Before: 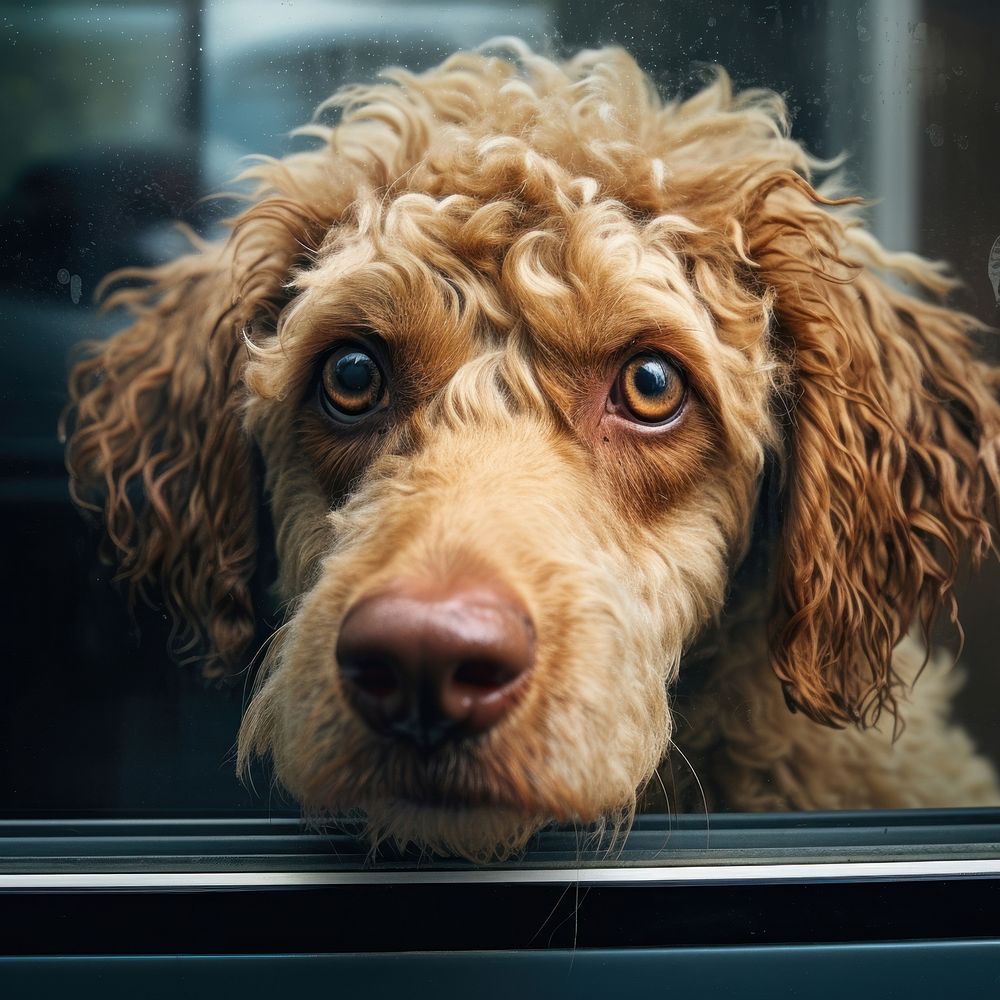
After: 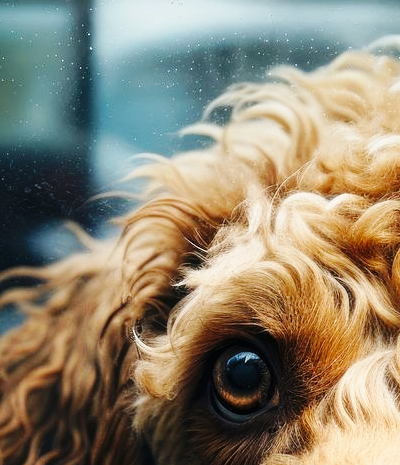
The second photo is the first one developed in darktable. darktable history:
crop and rotate: left 11.011%, top 0.117%, right 48.959%, bottom 53.306%
base curve: curves: ch0 [(0, 0) (0.036, 0.025) (0.121, 0.166) (0.206, 0.329) (0.605, 0.79) (1, 1)], preserve colors none
